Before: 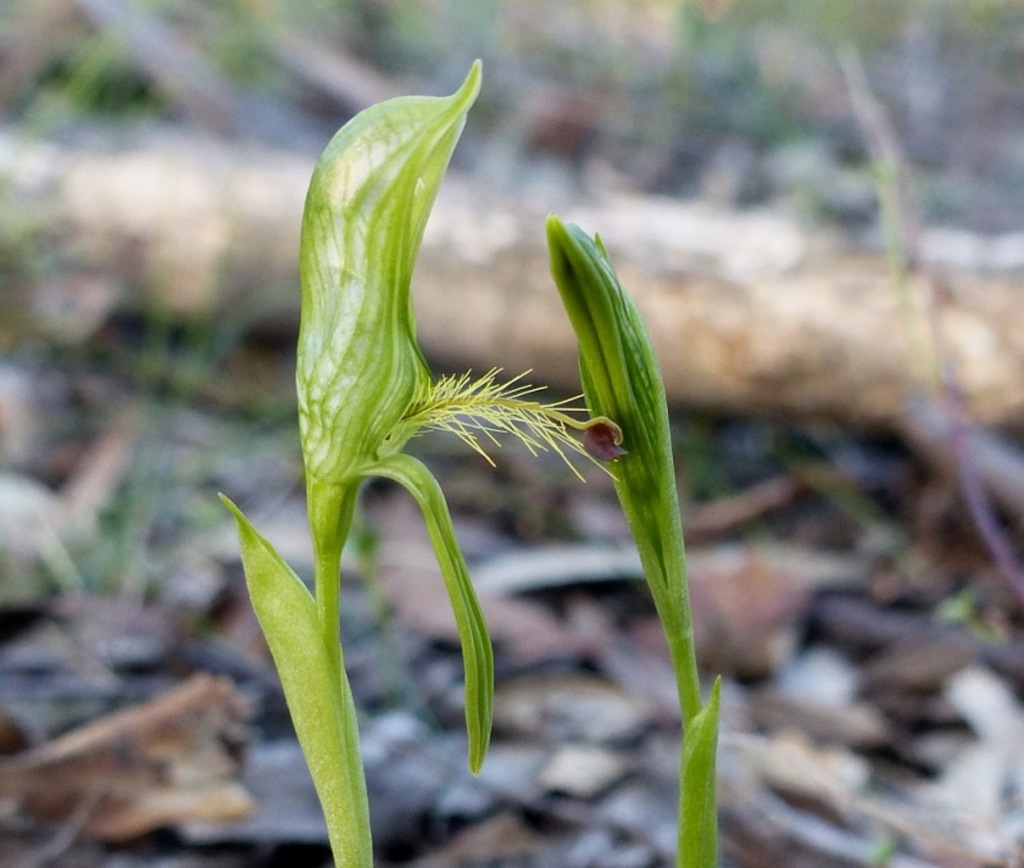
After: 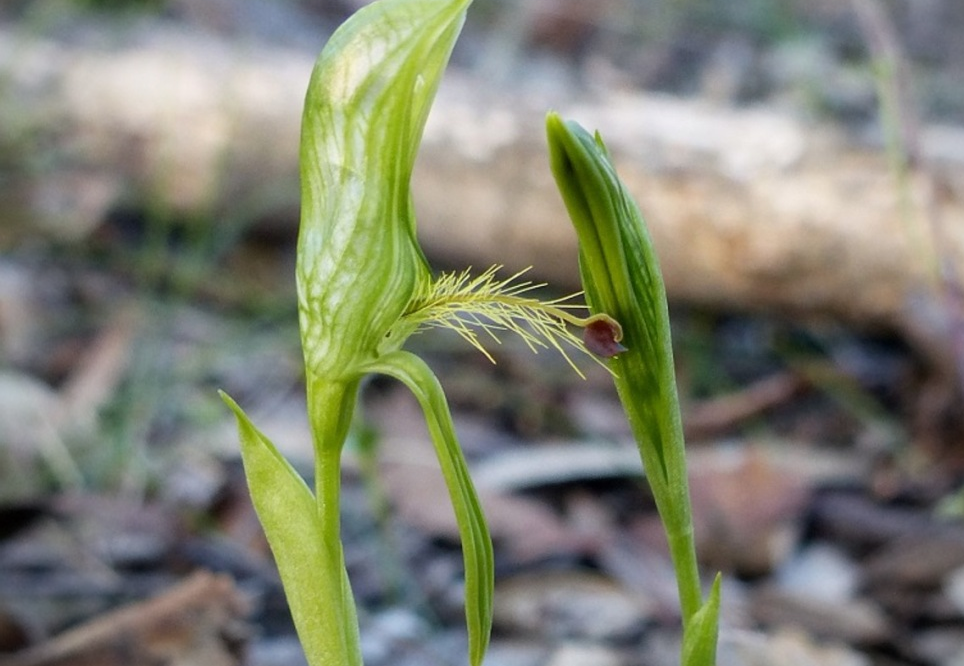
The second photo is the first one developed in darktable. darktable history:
vignetting: brightness -0.455, saturation -0.291, center (0.039, -0.09)
crop and rotate: angle 0.047°, top 11.876%, right 5.734%, bottom 11.292%
tone equalizer: mask exposure compensation -0.515 EV
